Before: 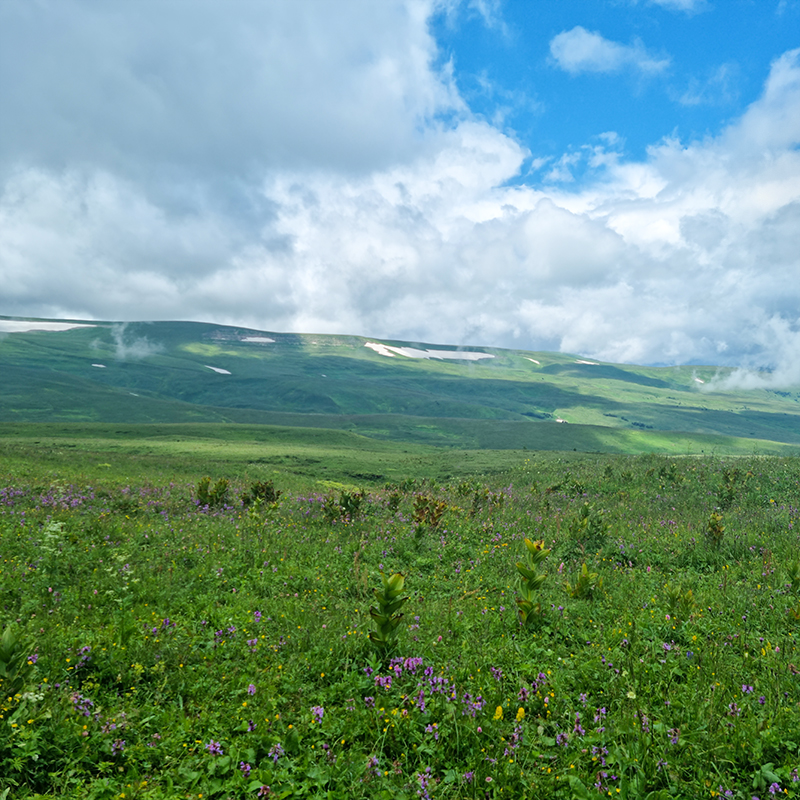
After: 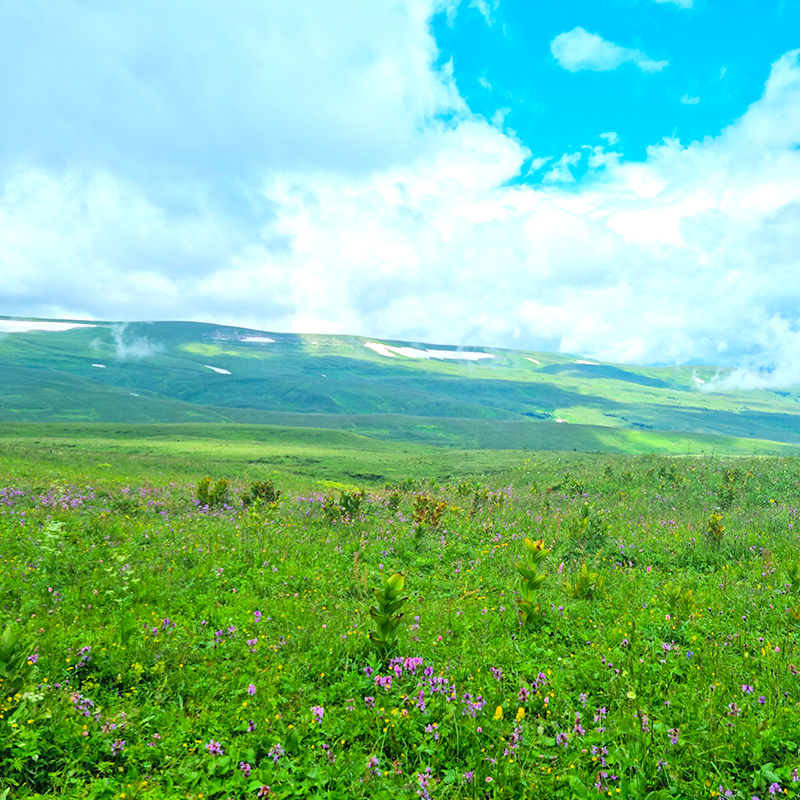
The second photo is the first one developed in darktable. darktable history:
contrast brightness saturation: contrast 0.07, brightness 0.18, saturation 0.4
exposure: black level correction 0.001, exposure 0.5 EV, compensate exposure bias true, compensate highlight preservation false
